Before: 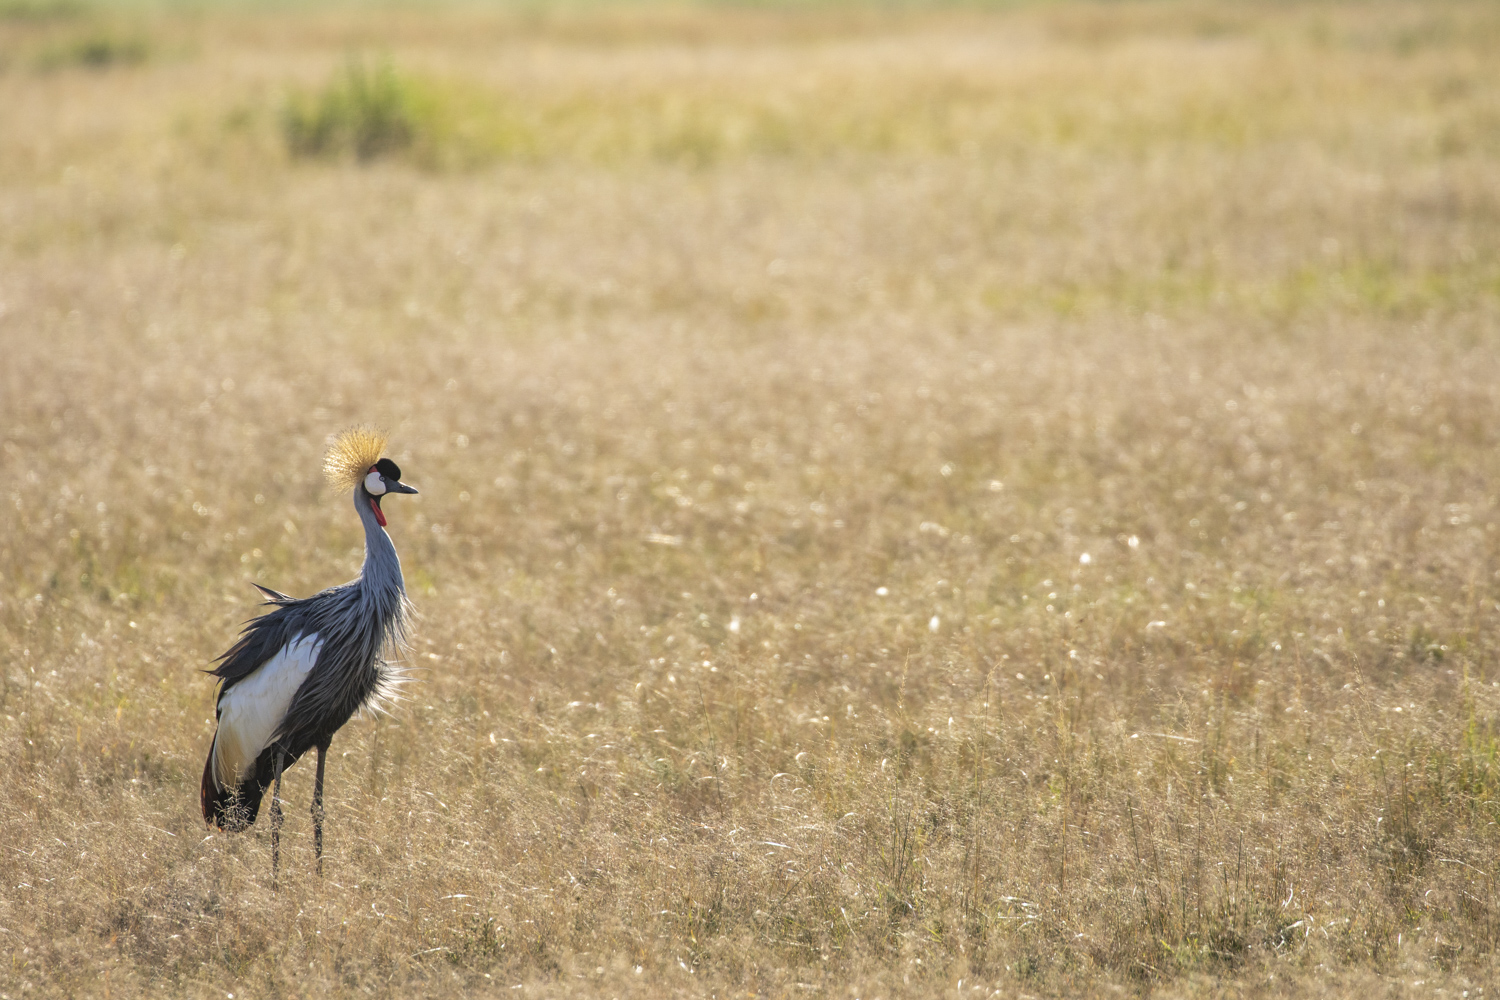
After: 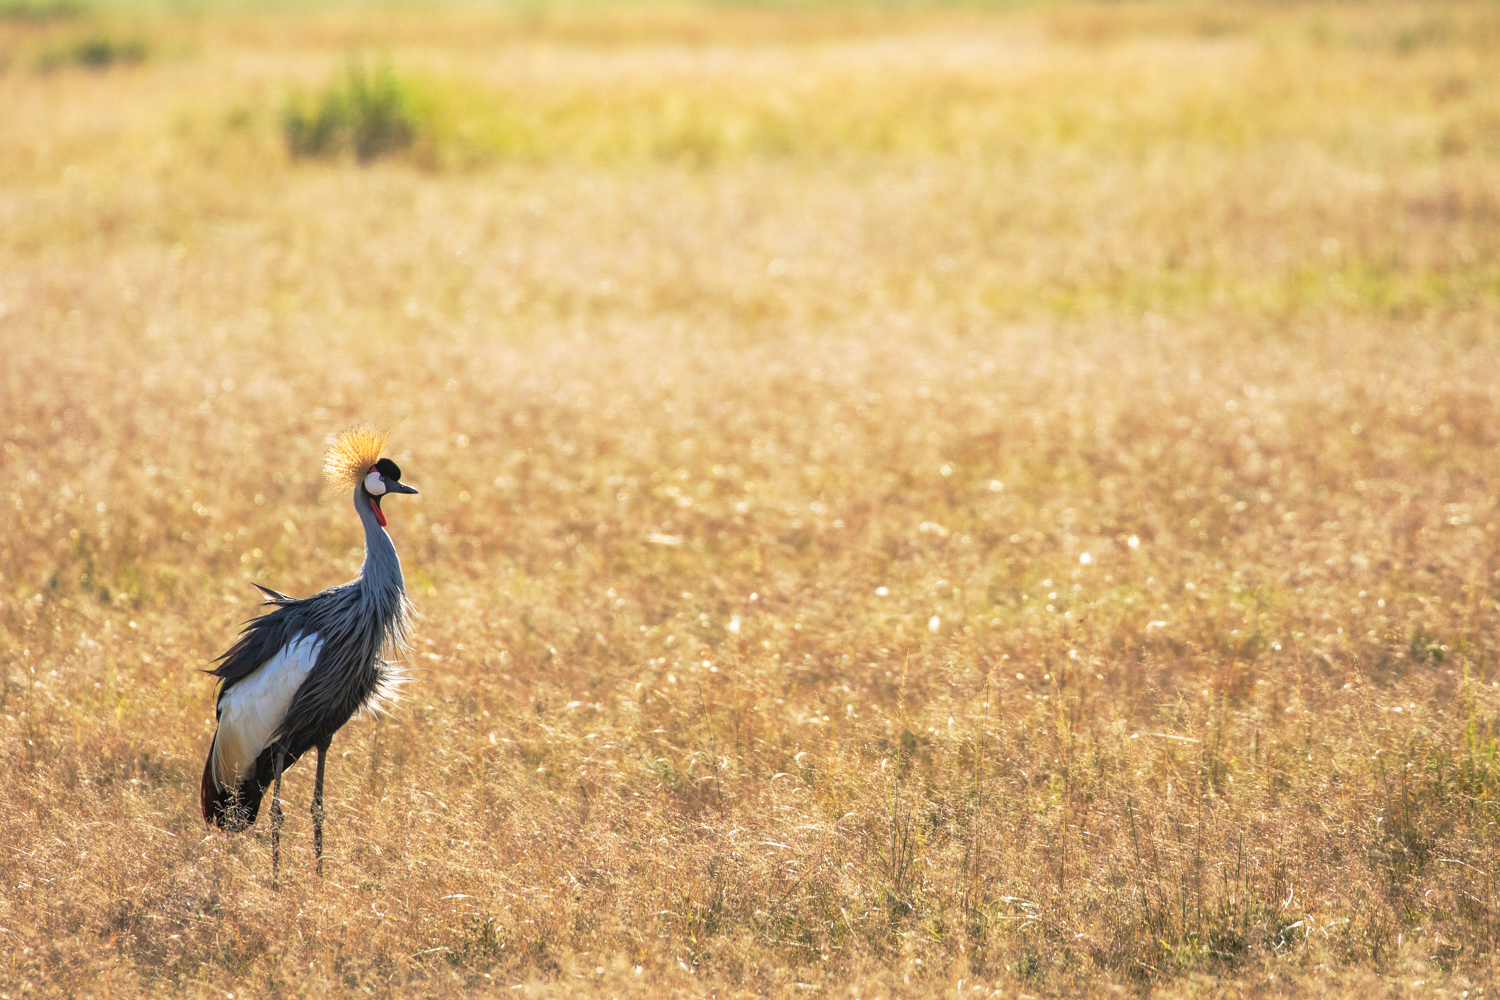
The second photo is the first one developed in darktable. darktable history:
base curve: curves: ch0 [(0, 0) (0.257, 0.25) (0.482, 0.586) (0.757, 0.871) (1, 1)], preserve colors none
